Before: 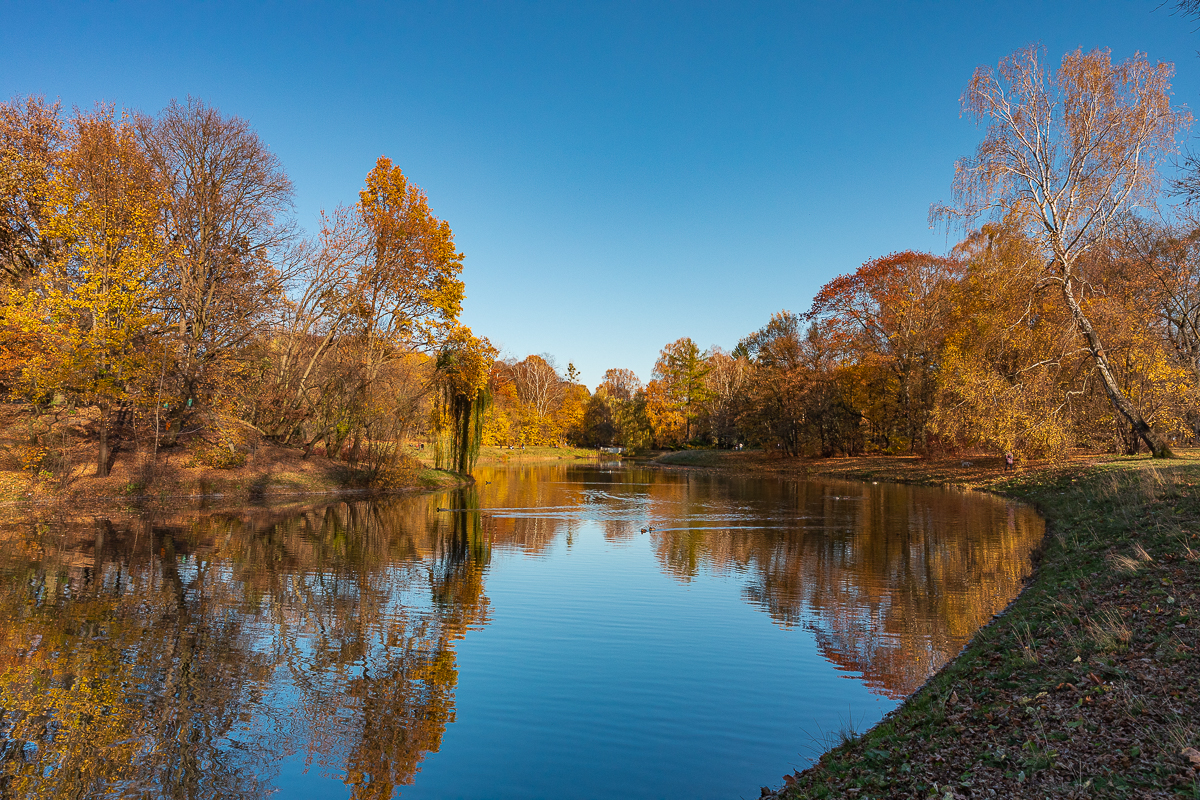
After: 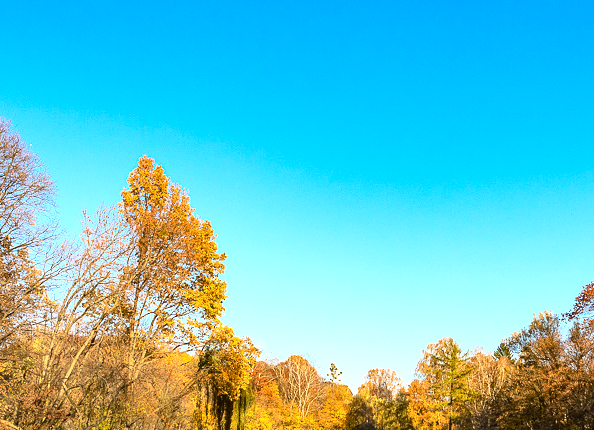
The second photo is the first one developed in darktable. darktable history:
crop: left 19.86%, right 30.587%, bottom 46.193%
tone curve: curves: ch0 [(0, 0.023) (0.087, 0.065) (0.184, 0.168) (0.45, 0.54) (0.57, 0.683) (0.722, 0.825) (0.877, 0.948) (1, 1)]; ch1 [(0, 0) (0.388, 0.369) (0.45, 0.43) (0.505, 0.509) (0.534, 0.528) (0.657, 0.655) (1, 1)]; ch2 [(0, 0) (0.314, 0.223) (0.427, 0.405) (0.5, 0.5) (0.55, 0.566) (0.625, 0.657) (1, 1)], color space Lab, independent channels, preserve colors none
exposure: exposure 0.558 EV, compensate highlight preservation false
